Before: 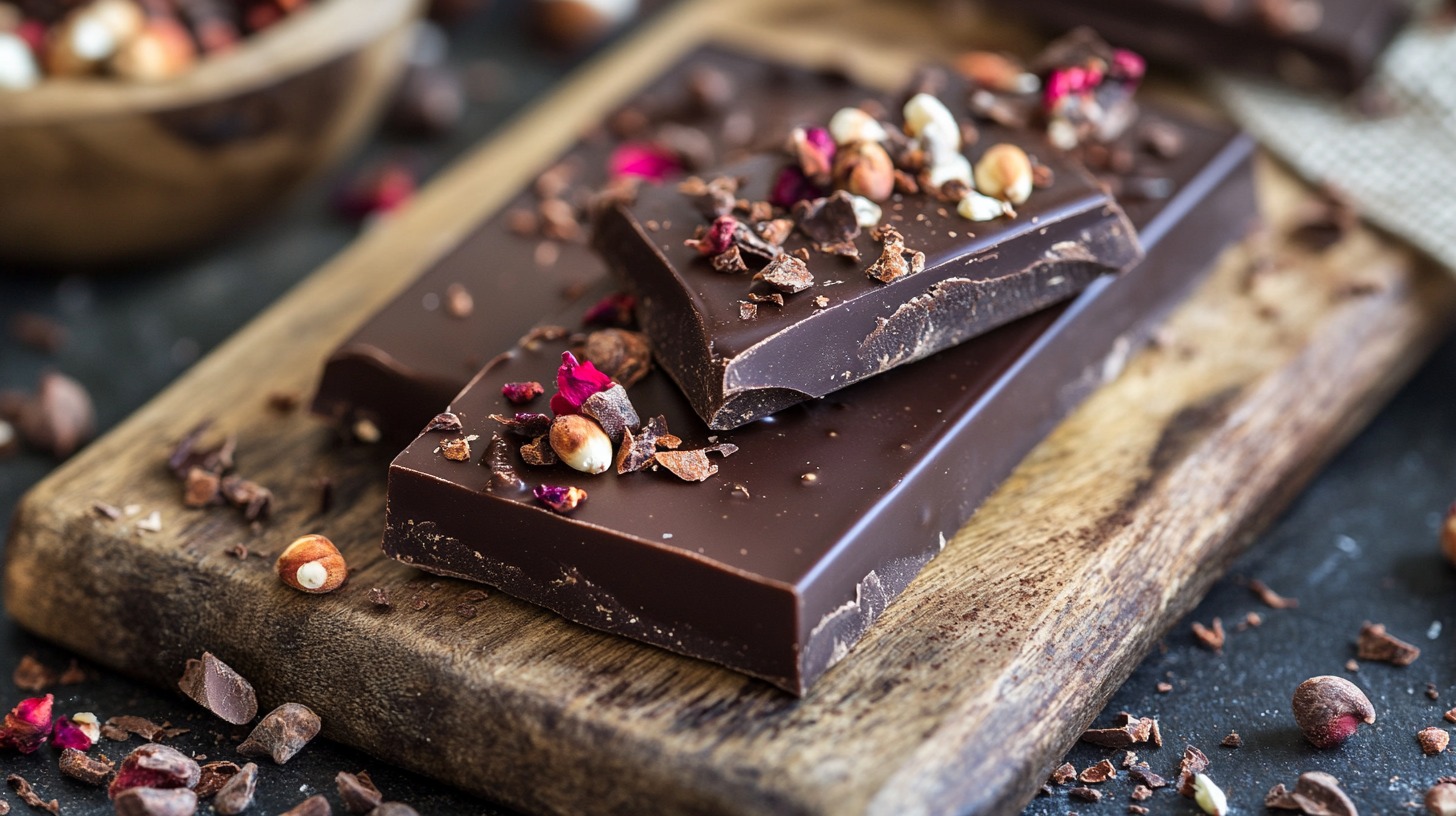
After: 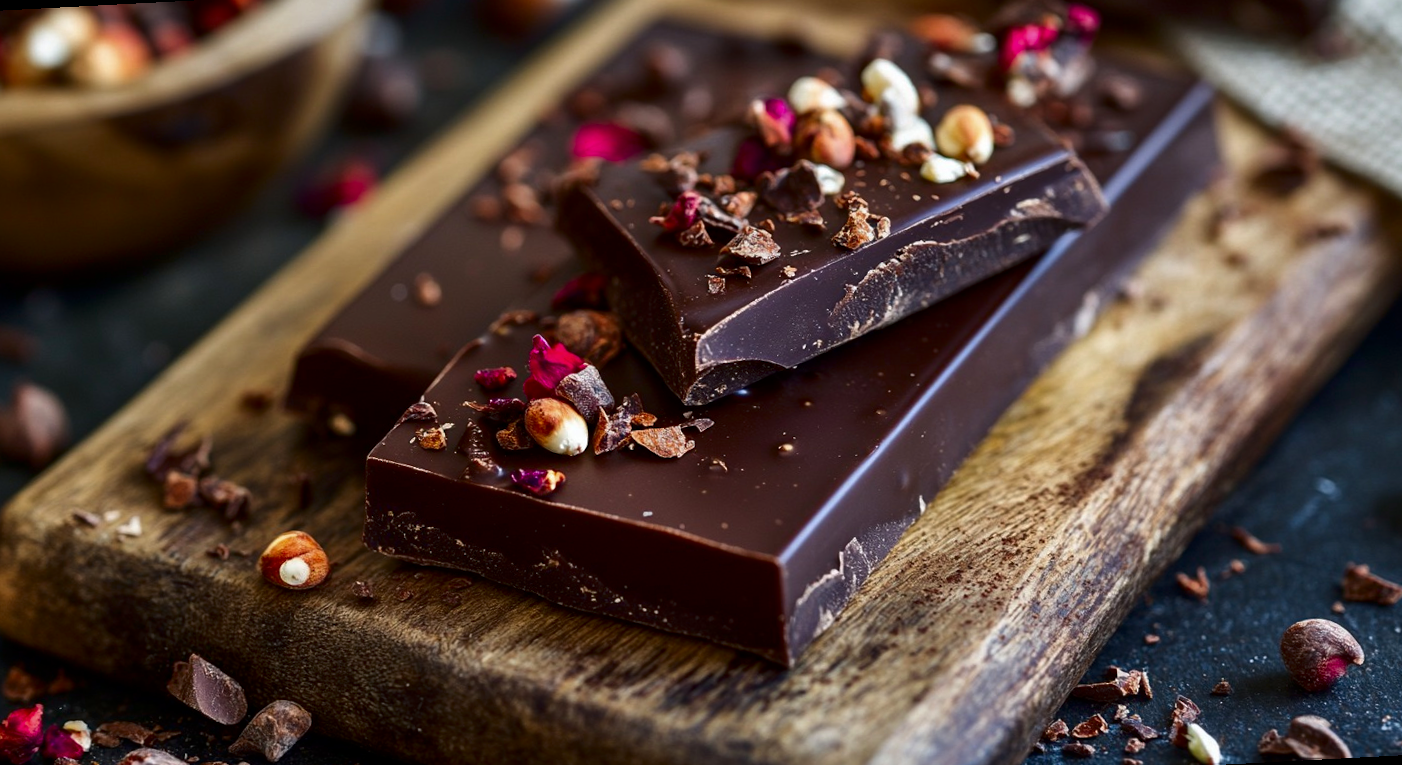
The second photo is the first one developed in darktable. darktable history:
rotate and perspective: rotation -3°, crop left 0.031, crop right 0.968, crop top 0.07, crop bottom 0.93
contrast brightness saturation: brightness -0.25, saturation 0.2
